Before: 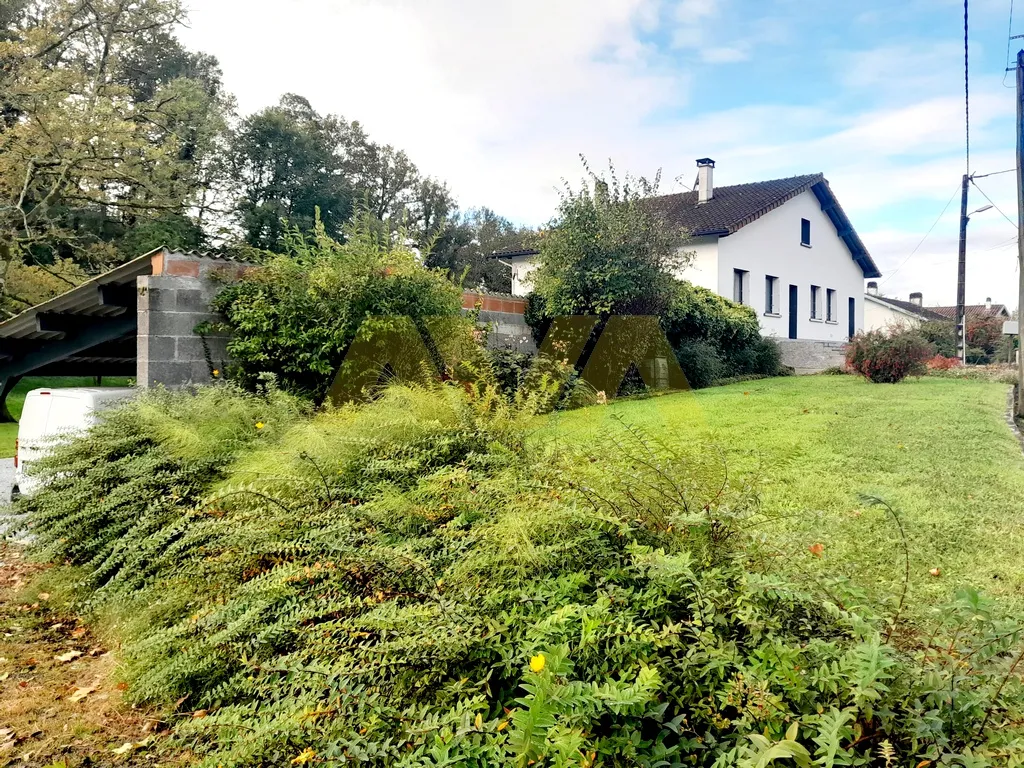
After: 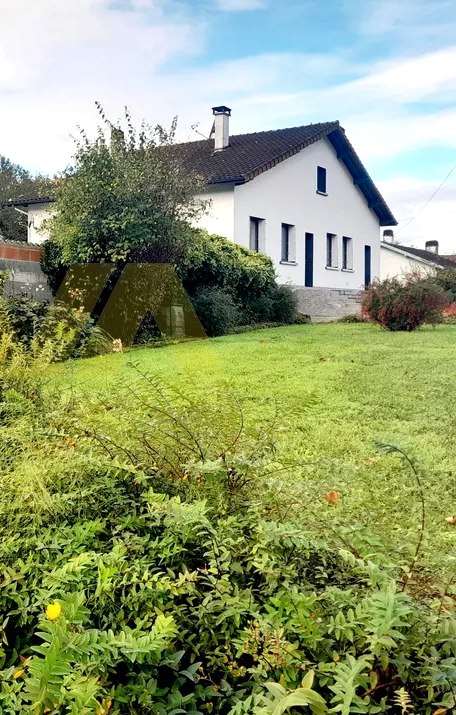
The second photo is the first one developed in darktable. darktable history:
crop: left 47.35%, top 6.854%, right 7.928%
exposure: compensate highlight preservation false
shadows and highlights: shadows 12.27, white point adjustment 1.3, soften with gaussian
